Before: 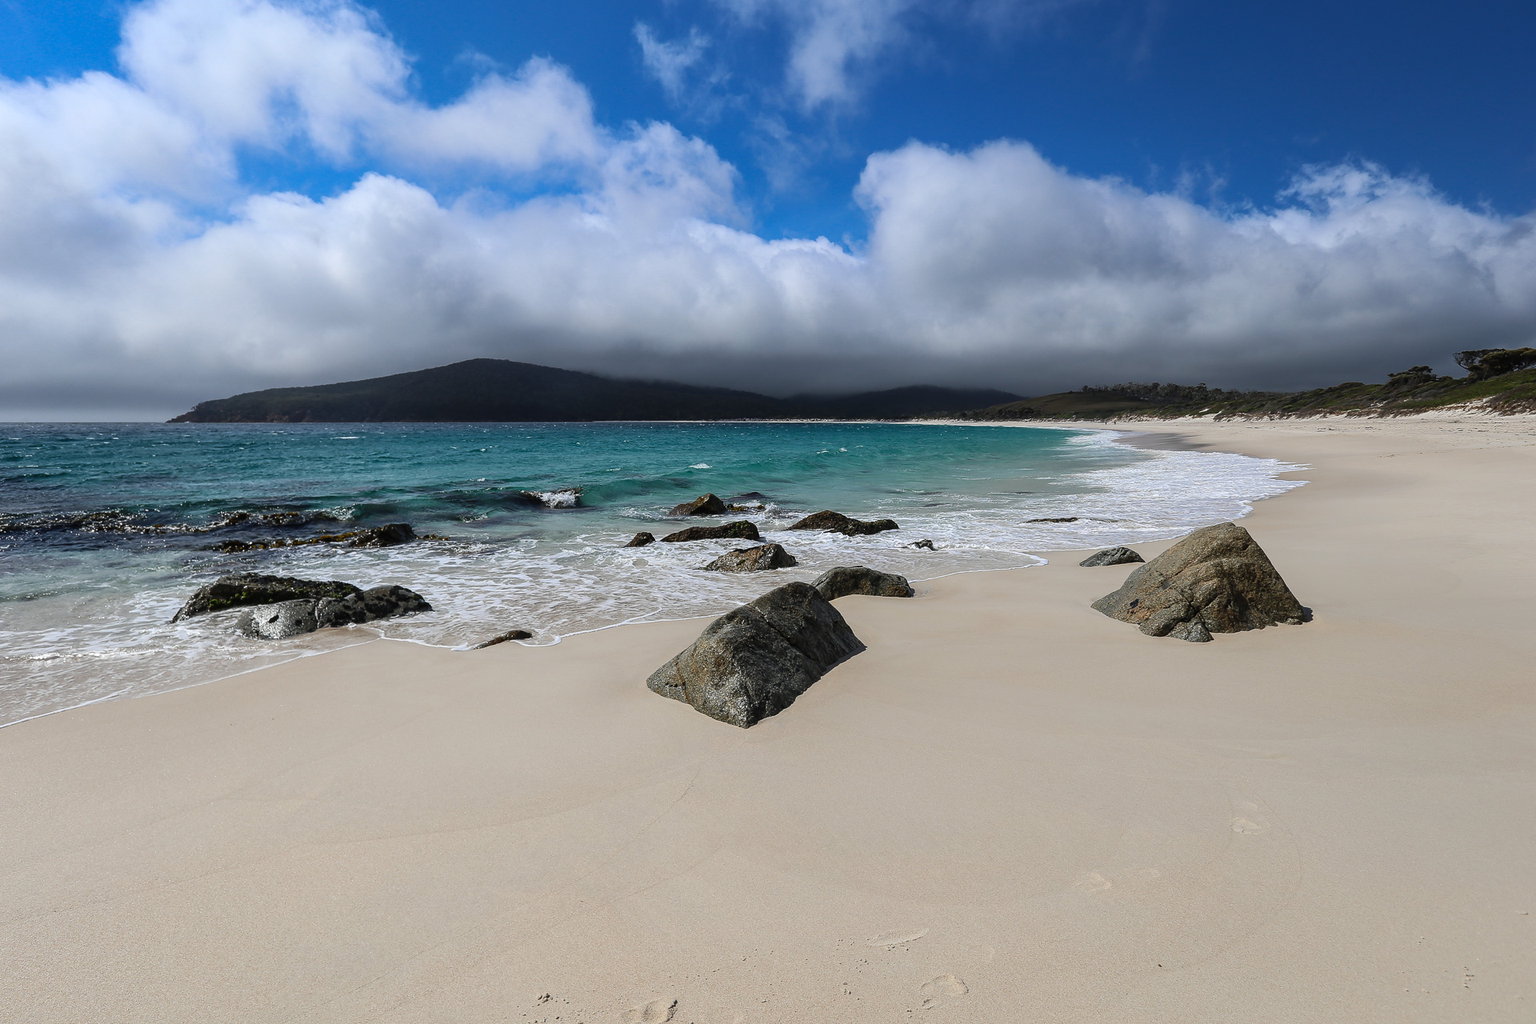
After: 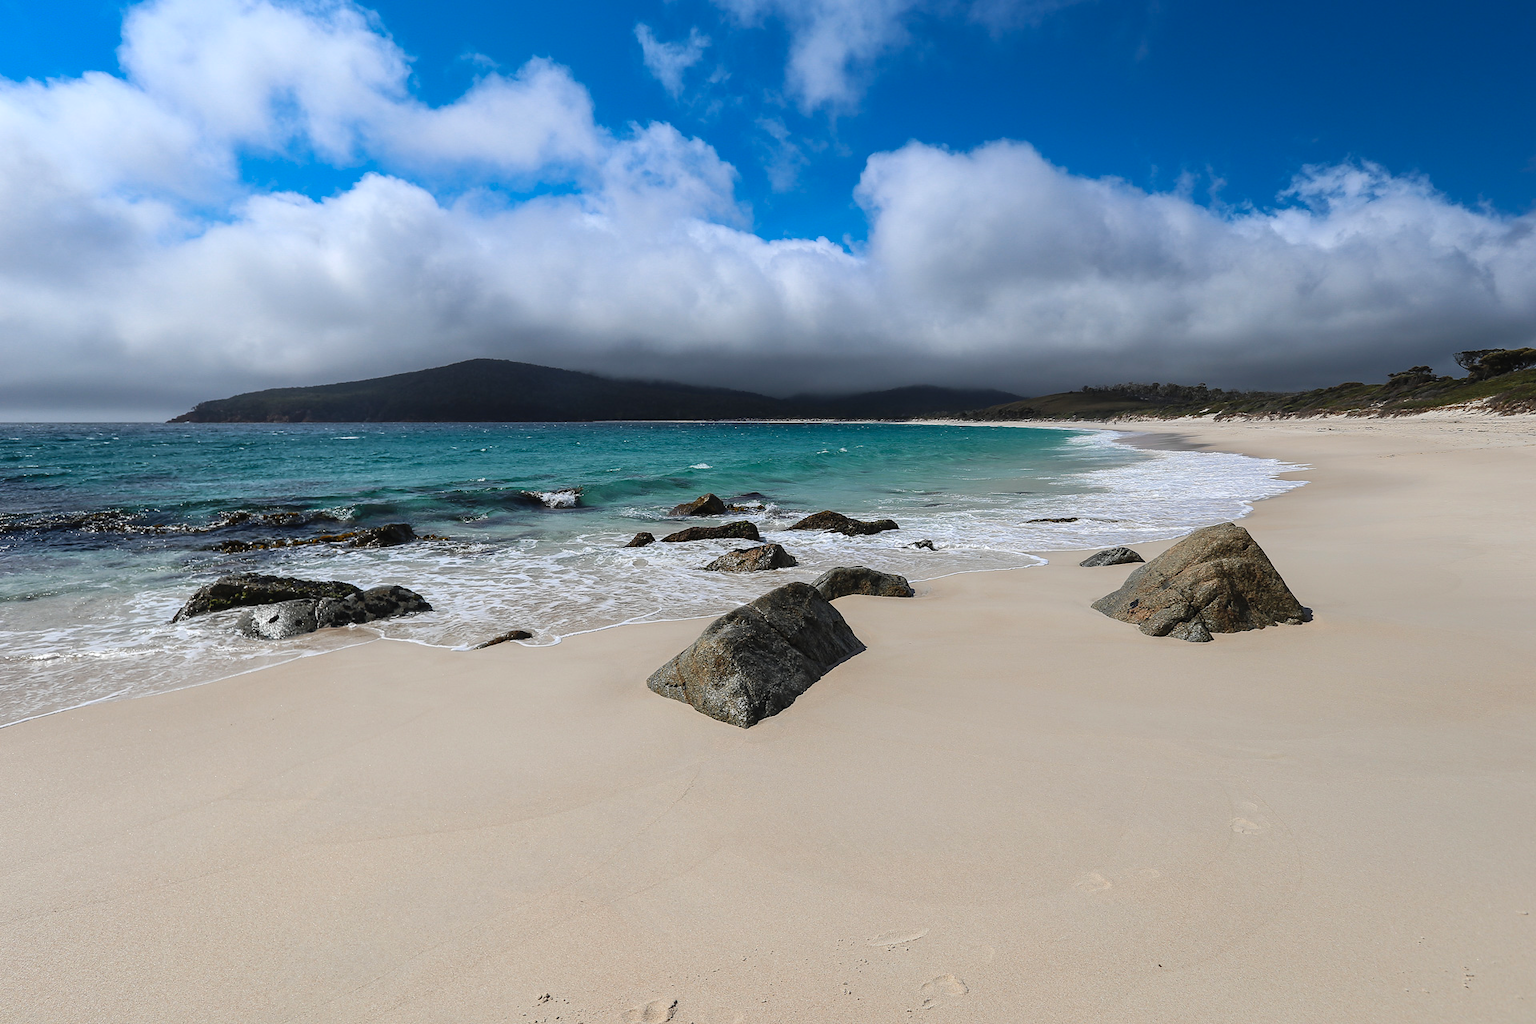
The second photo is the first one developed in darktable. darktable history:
exposure: black level correction -0.001, exposure 0.079 EV, compensate highlight preservation false
color zones: curves: ch1 [(0.263, 0.53) (0.376, 0.287) (0.487, 0.512) (0.748, 0.547) (1, 0.513)]; ch2 [(0.262, 0.45) (0.751, 0.477)]
